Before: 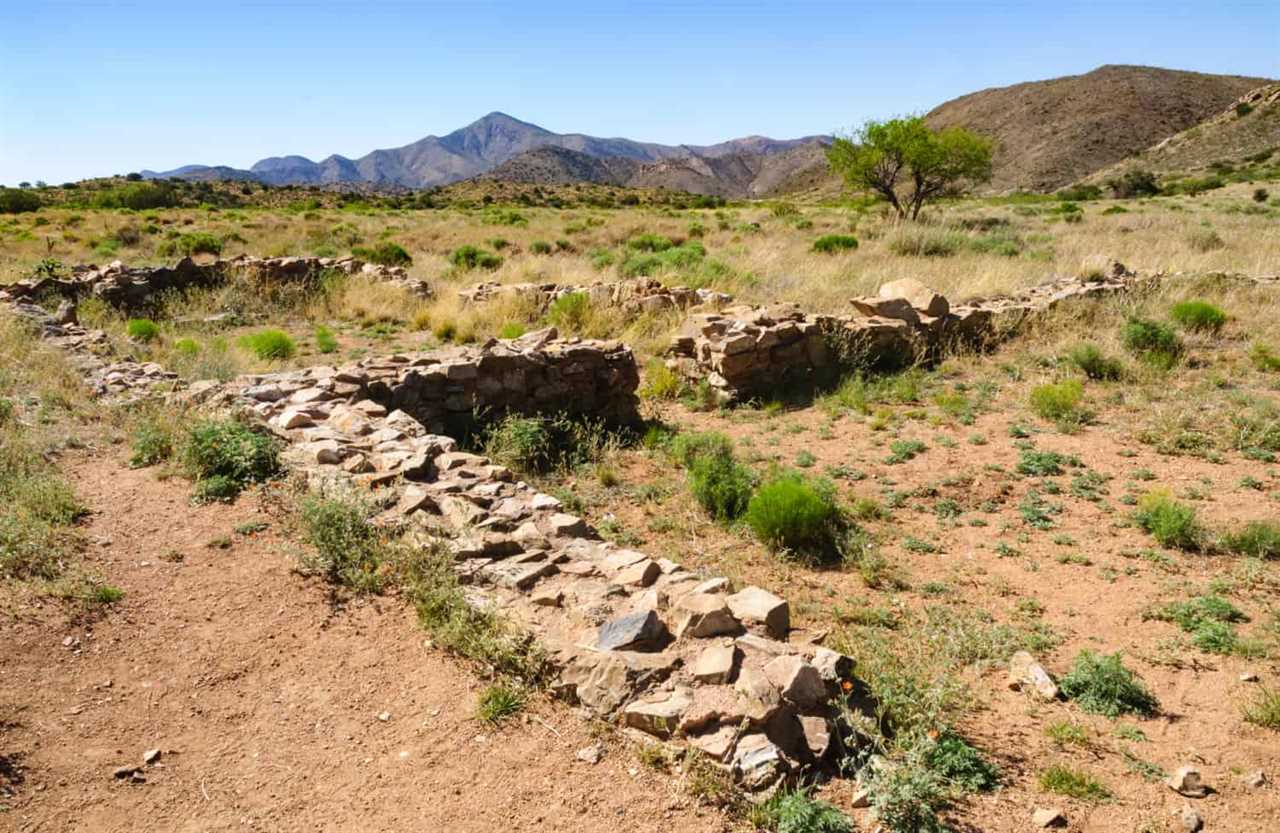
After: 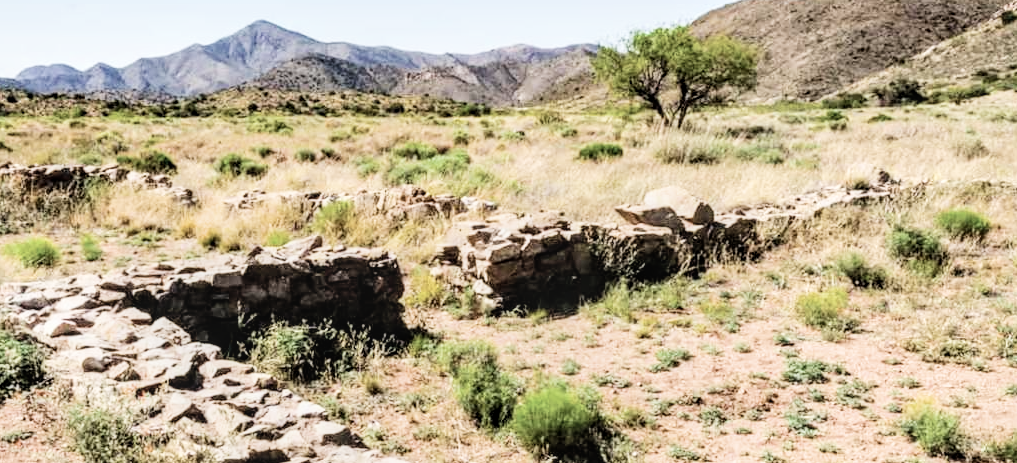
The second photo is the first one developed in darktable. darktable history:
exposure: black level correction 0, exposure 1 EV, compensate exposure bias true, compensate highlight preservation false
contrast brightness saturation: contrast 0.1, saturation -0.36
local contrast: on, module defaults
filmic rgb: black relative exposure -5 EV, hardness 2.88, contrast 1.3, highlights saturation mix -30%
crop: left 18.38%, top 11.092%, right 2.134%, bottom 33.217%
